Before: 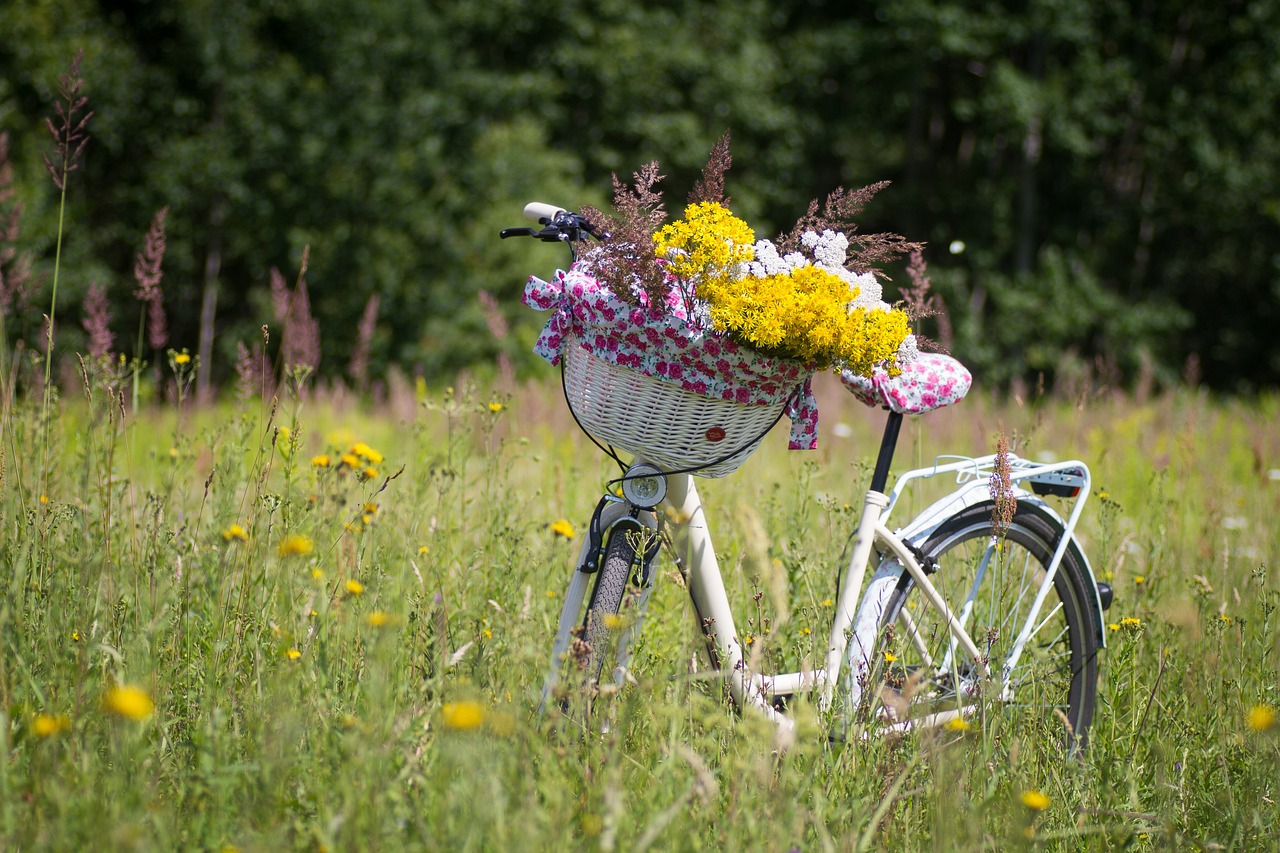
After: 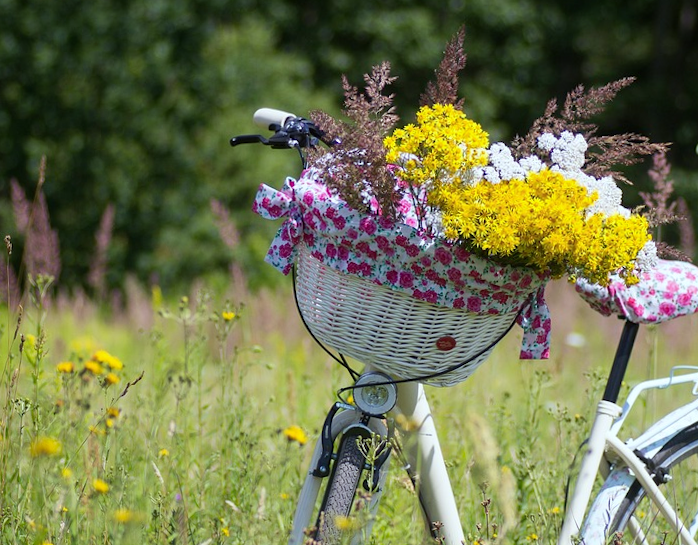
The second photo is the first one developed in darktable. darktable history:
crop: left 16.202%, top 11.208%, right 26.045%, bottom 20.557%
rotate and perspective: rotation 0.062°, lens shift (vertical) 0.115, lens shift (horizontal) -0.133, crop left 0.047, crop right 0.94, crop top 0.061, crop bottom 0.94
color calibration: output R [1.003, 0.027, -0.041, 0], output G [-0.018, 1.043, -0.038, 0], output B [0.071, -0.086, 1.017, 0], illuminant as shot in camera, x 0.359, y 0.362, temperature 4570.54 K
